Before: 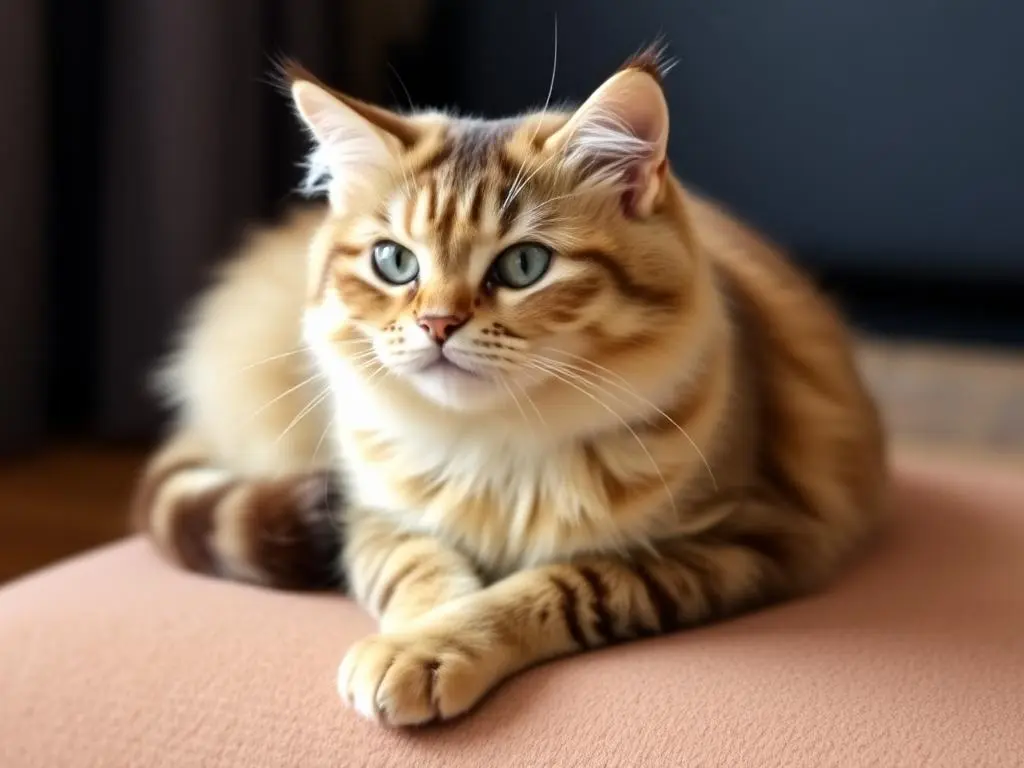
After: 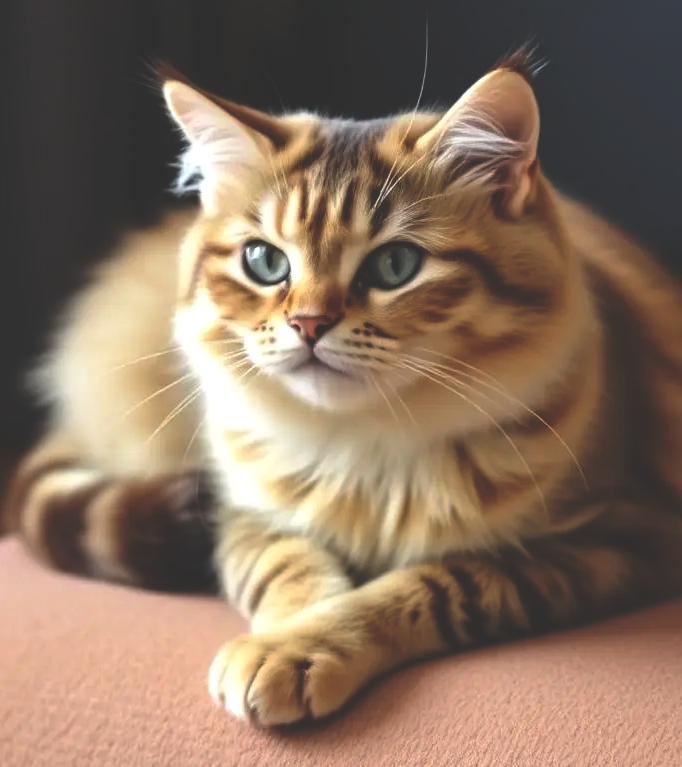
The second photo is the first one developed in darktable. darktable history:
crop and rotate: left 12.648%, right 20.685%
levels: levels [0, 0.492, 0.984]
contrast equalizer: octaves 7, y [[0.5, 0.502, 0.506, 0.511, 0.52, 0.537], [0.5 ×6], [0.505, 0.509, 0.518, 0.534, 0.553, 0.561], [0 ×6], [0 ×6]]
rgb curve: curves: ch0 [(0, 0.186) (0.314, 0.284) (0.775, 0.708) (1, 1)], compensate middle gray true, preserve colors none
